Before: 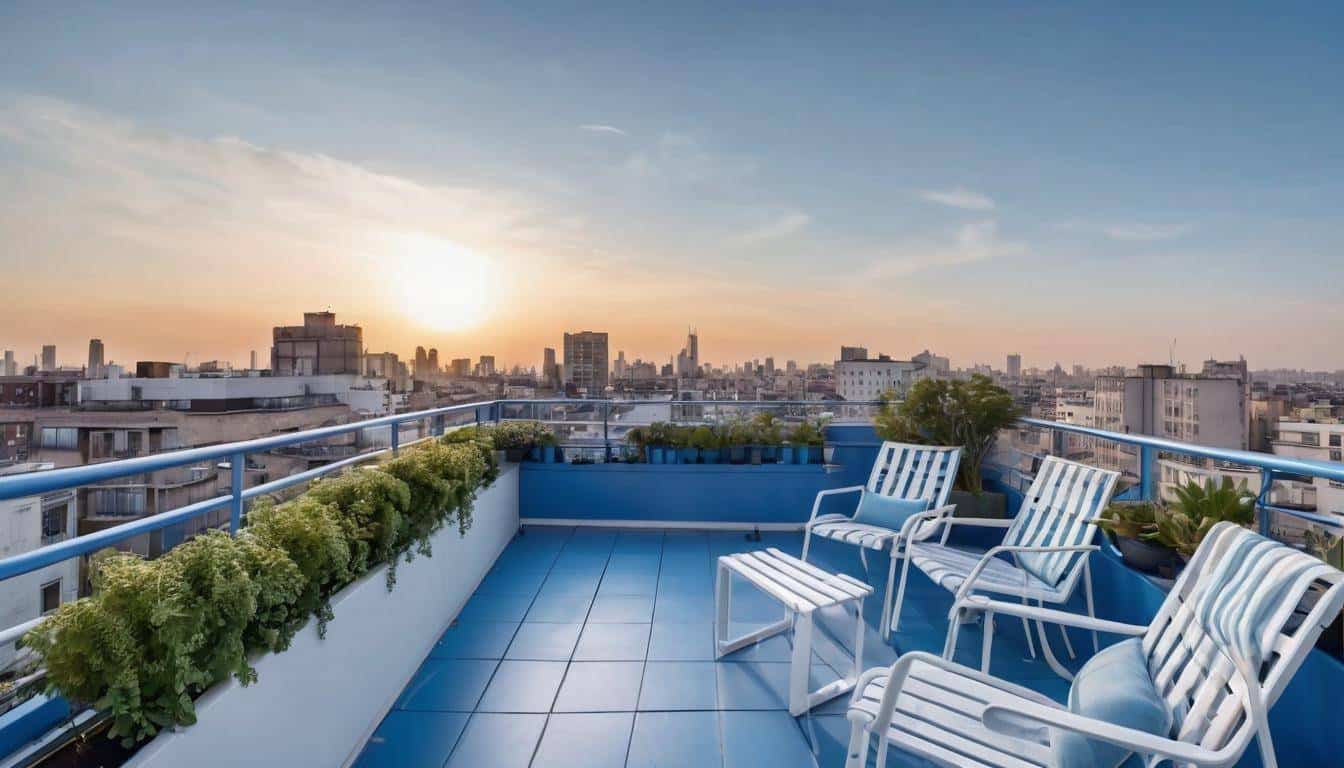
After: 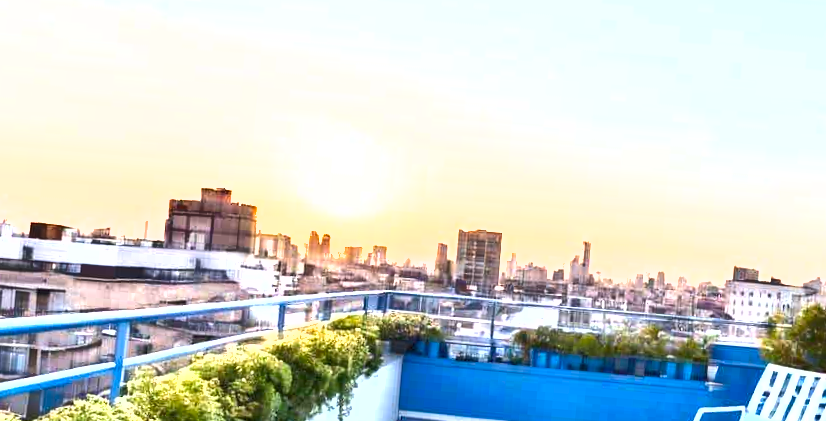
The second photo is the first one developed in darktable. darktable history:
crop and rotate: angle -4.81°, left 2.269%, top 7.063%, right 27.411%, bottom 30.221%
shadows and highlights: low approximation 0.01, soften with gaussian
exposure: exposure 2 EV, compensate exposure bias true, compensate highlight preservation false
contrast brightness saturation: contrast 0.042, saturation 0.161
